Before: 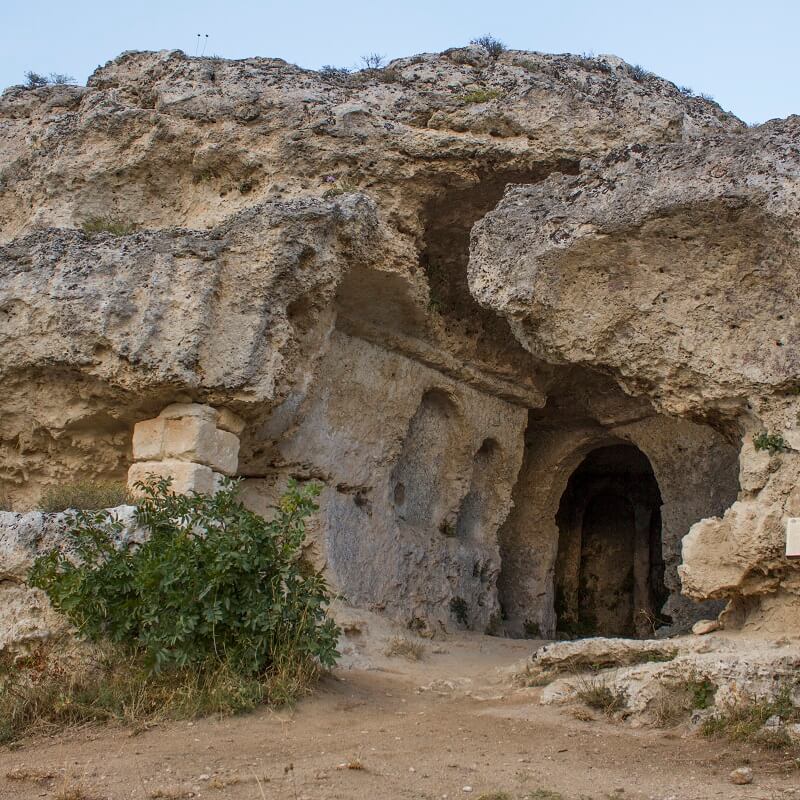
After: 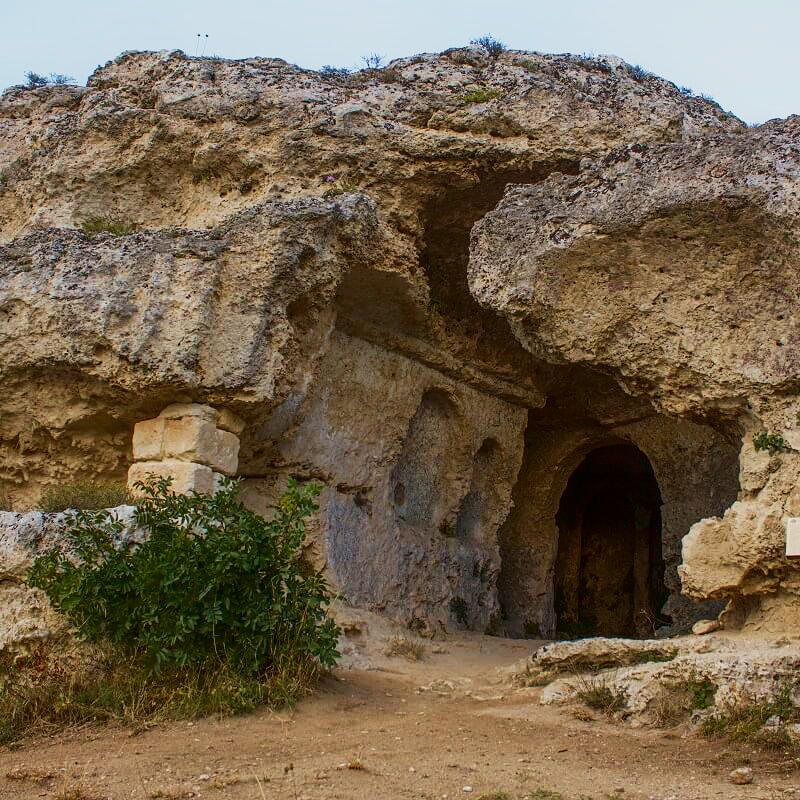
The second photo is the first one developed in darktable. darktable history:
contrast brightness saturation: contrast 0.1, brightness -0.26, saturation 0.14
base curve: curves: ch0 [(0, 0) (0.088, 0.125) (0.176, 0.251) (0.354, 0.501) (0.613, 0.749) (1, 0.877)], preserve colors none
contrast equalizer: y [[0.439, 0.44, 0.442, 0.457, 0.493, 0.498], [0.5 ×6], [0.5 ×6], [0 ×6], [0 ×6]]
velvia: strength 27%
